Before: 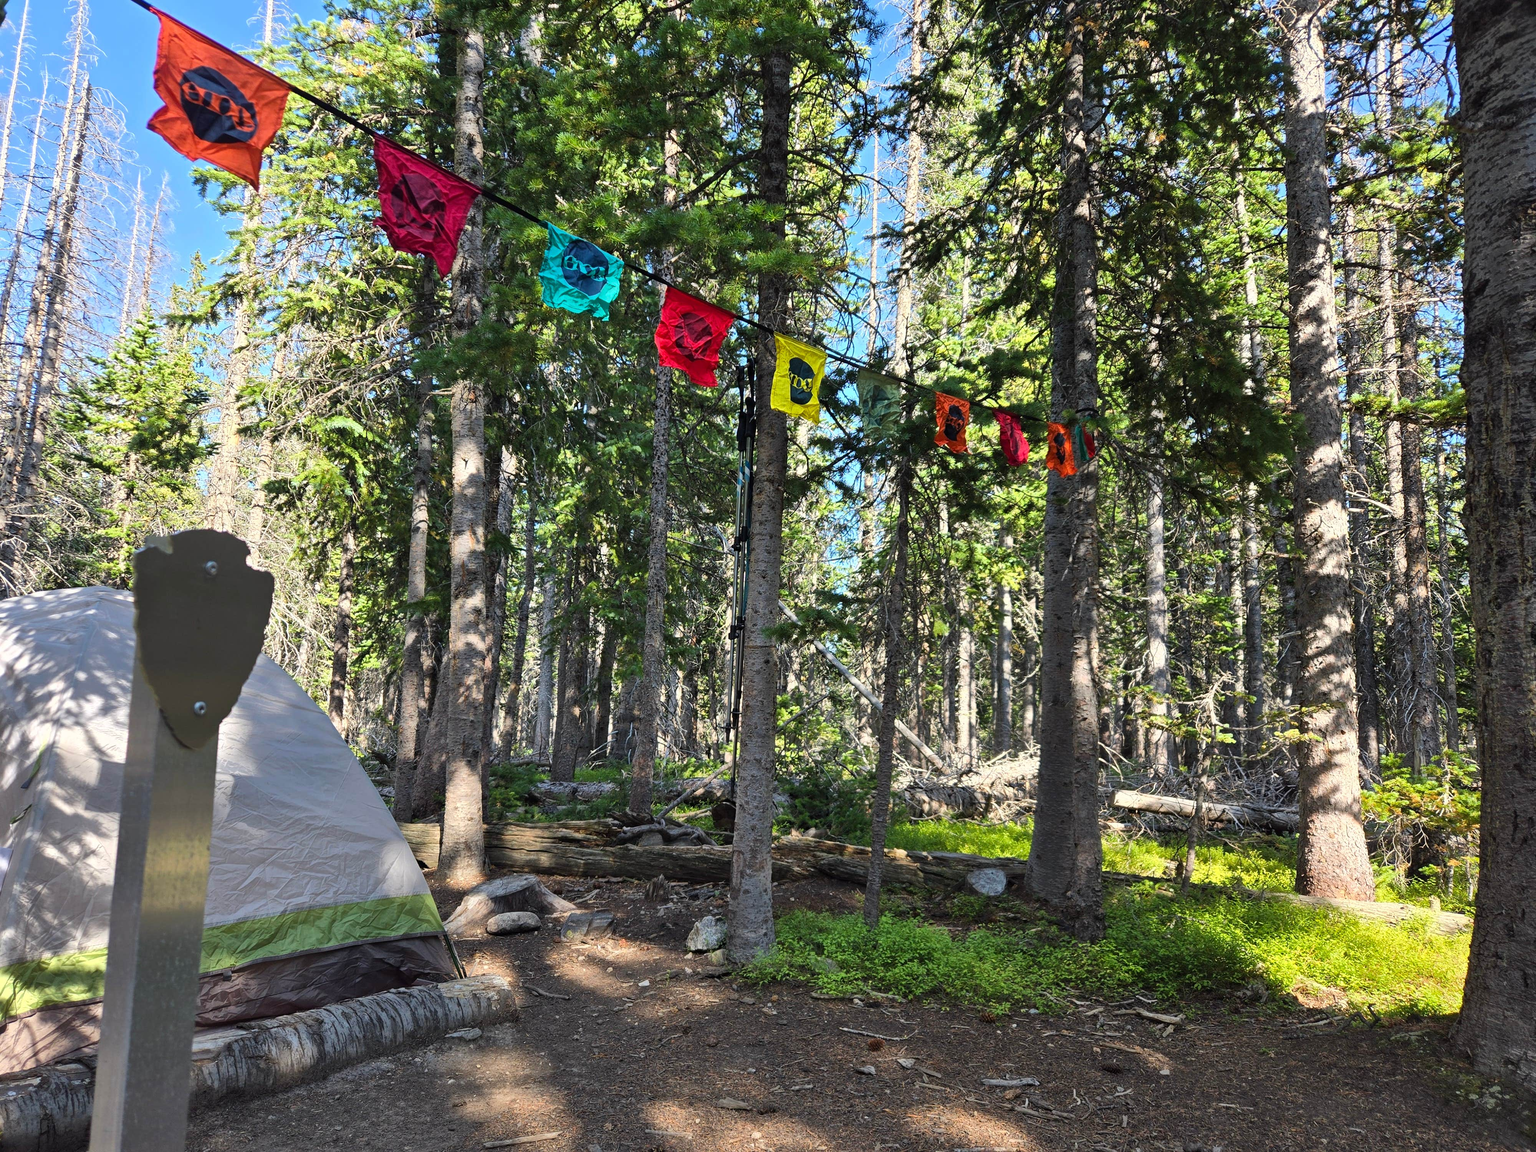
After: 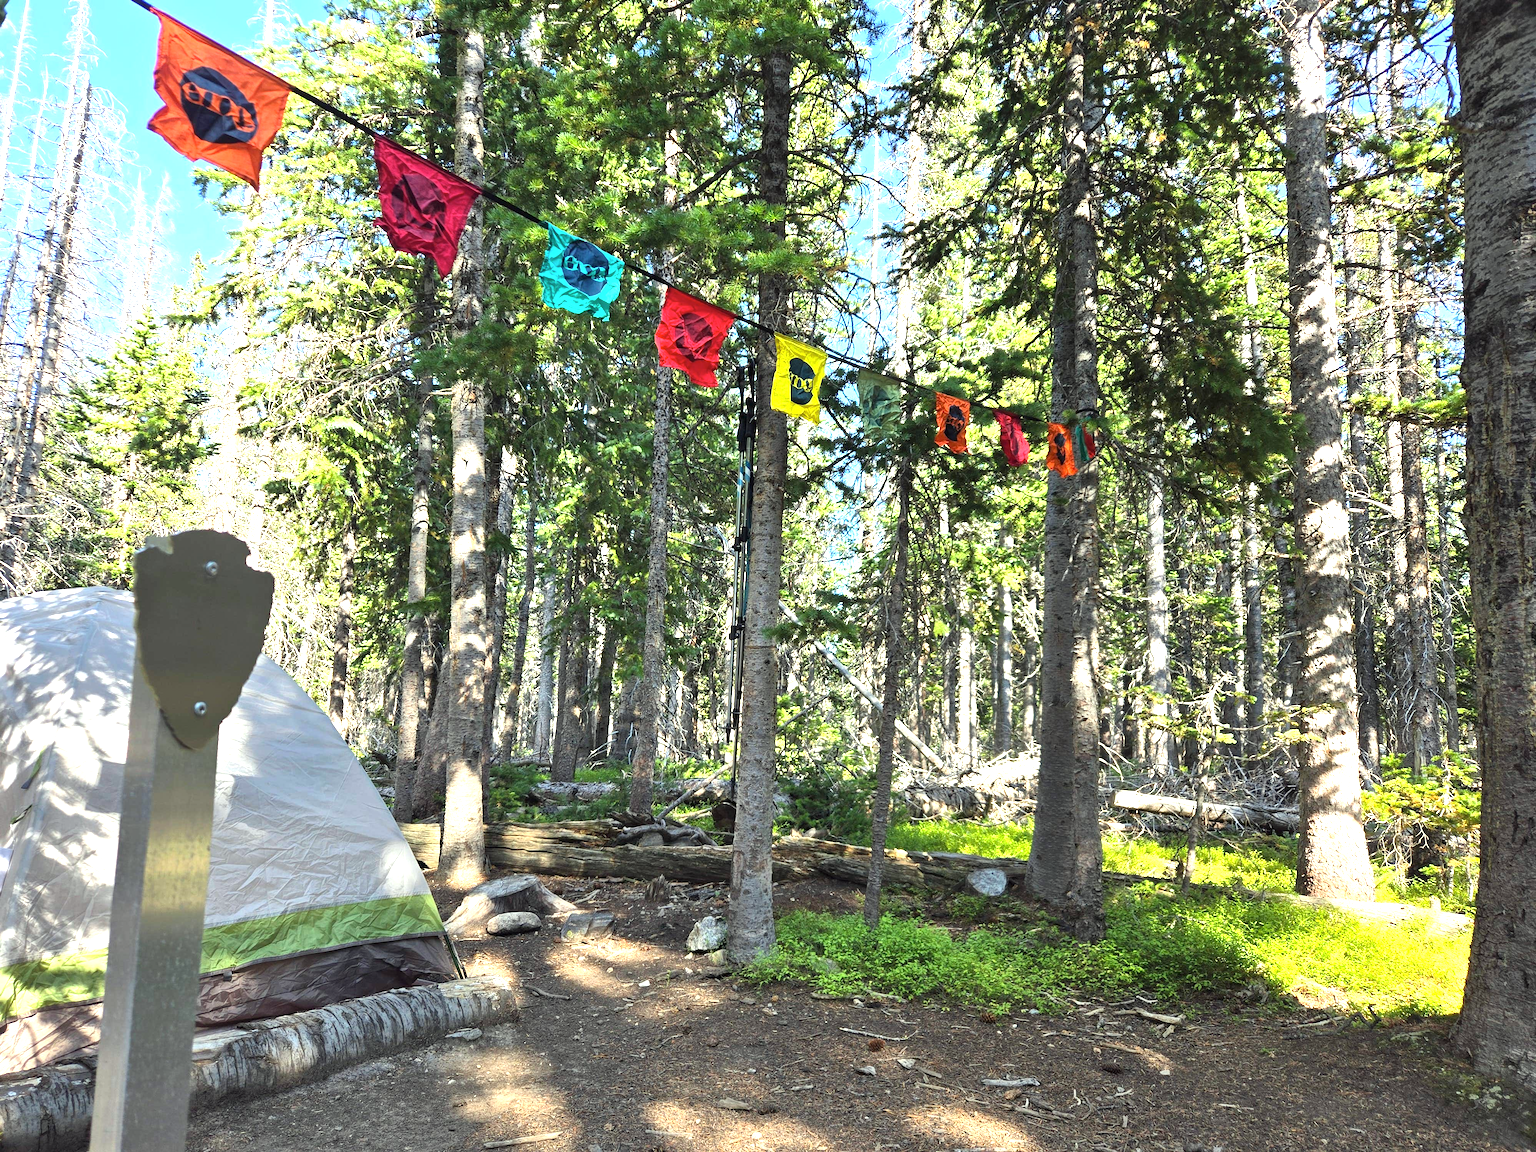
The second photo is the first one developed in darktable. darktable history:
exposure: exposure 1.063 EV, compensate highlight preservation false
color correction: highlights a* -4.55, highlights b* 5.06, saturation 0.943
